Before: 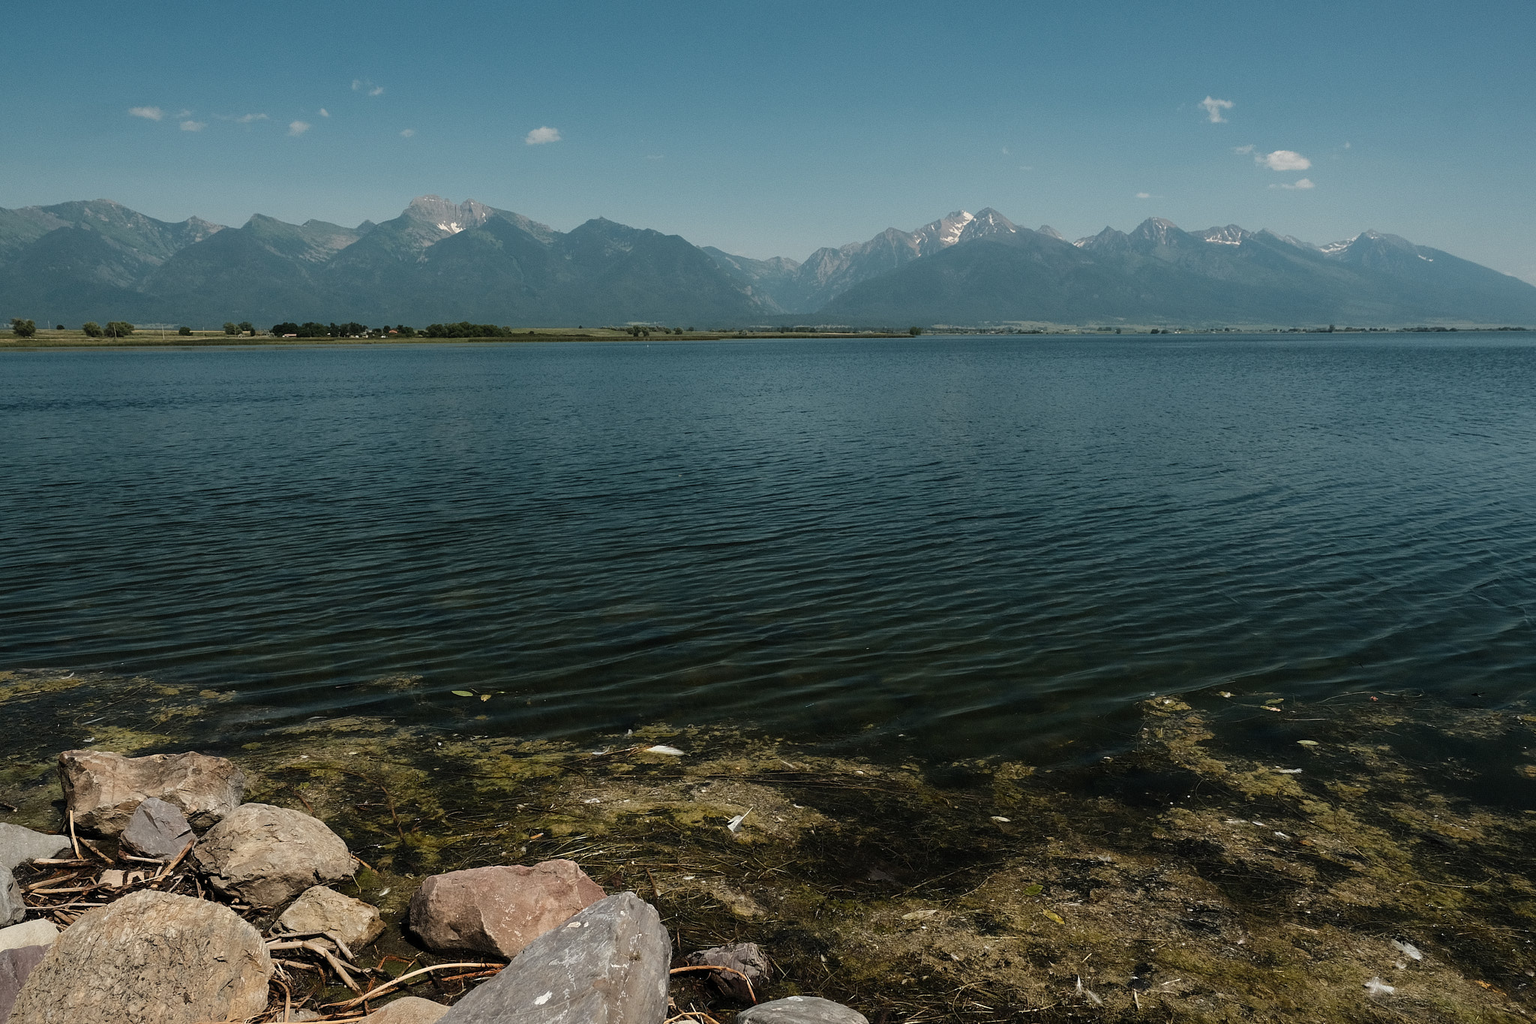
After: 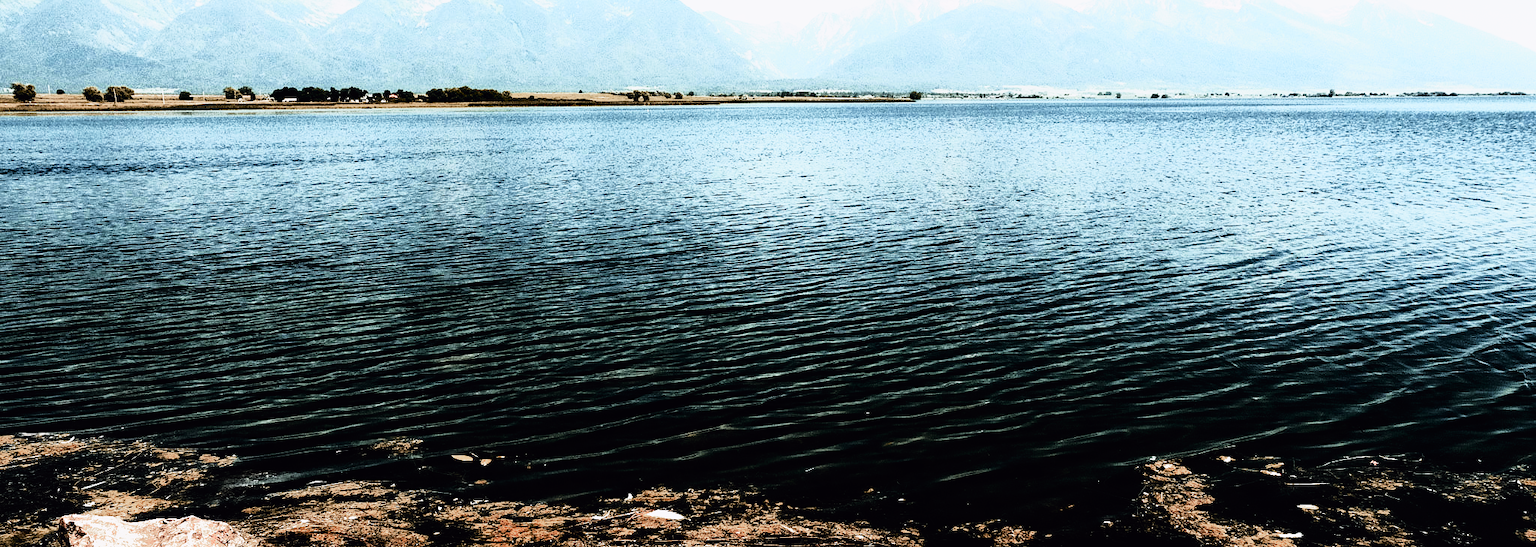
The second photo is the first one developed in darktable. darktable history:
rgb curve: curves: ch0 [(0, 0) (0.21, 0.15) (0.24, 0.21) (0.5, 0.75) (0.75, 0.96) (0.89, 0.99) (1, 1)]; ch1 [(0, 0.02) (0.21, 0.13) (0.25, 0.2) (0.5, 0.67) (0.75, 0.9) (0.89, 0.97) (1, 1)]; ch2 [(0, 0.02) (0.21, 0.13) (0.25, 0.2) (0.5, 0.67) (0.75, 0.9) (0.89, 0.97) (1, 1)], compensate middle gray true
base curve: curves: ch0 [(0, 0) (0.007, 0.004) (0.027, 0.03) (0.046, 0.07) (0.207, 0.54) (0.442, 0.872) (0.673, 0.972) (1, 1)], preserve colors none
tone curve: curves: ch0 [(0, 0) (0.105, 0.068) (0.195, 0.162) (0.283, 0.283) (0.384, 0.404) (0.485, 0.531) (0.638, 0.681) (0.795, 0.879) (1, 0.977)]; ch1 [(0, 0) (0.161, 0.092) (0.35, 0.33) (0.379, 0.401) (0.456, 0.469) (0.498, 0.503) (0.531, 0.537) (0.596, 0.621) (0.635, 0.671) (1, 1)]; ch2 [(0, 0) (0.371, 0.362) (0.437, 0.437) (0.483, 0.484) (0.53, 0.515) (0.56, 0.58) (0.622, 0.606) (1, 1)], color space Lab, independent channels, preserve colors none
crop and rotate: top 23.043%, bottom 23.437%
color zones: curves: ch0 [(0.006, 0.385) (0.143, 0.563) (0.243, 0.321) (0.352, 0.464) (0.516, 0.456) (0.625, 0.5) (0.75, 0.5) (0.875, 0.5)]; ch1 [(0, 0.5) (0.134, 0.504) (0.246, 0.463) (0.421, 0.515) (0.5, 0.56) (0.625, 0.5) (0.75, 0.5) (0.875, 0.5)]; ch2 [(0, 0.5) (0.131, 0.426) (0.307, 0.289) (0.38, 0.188) (0.513, 0.216) (0.625, 0.548) (0.75, 0.468) (0.838, 0.396) (0.971, 0.311)]
